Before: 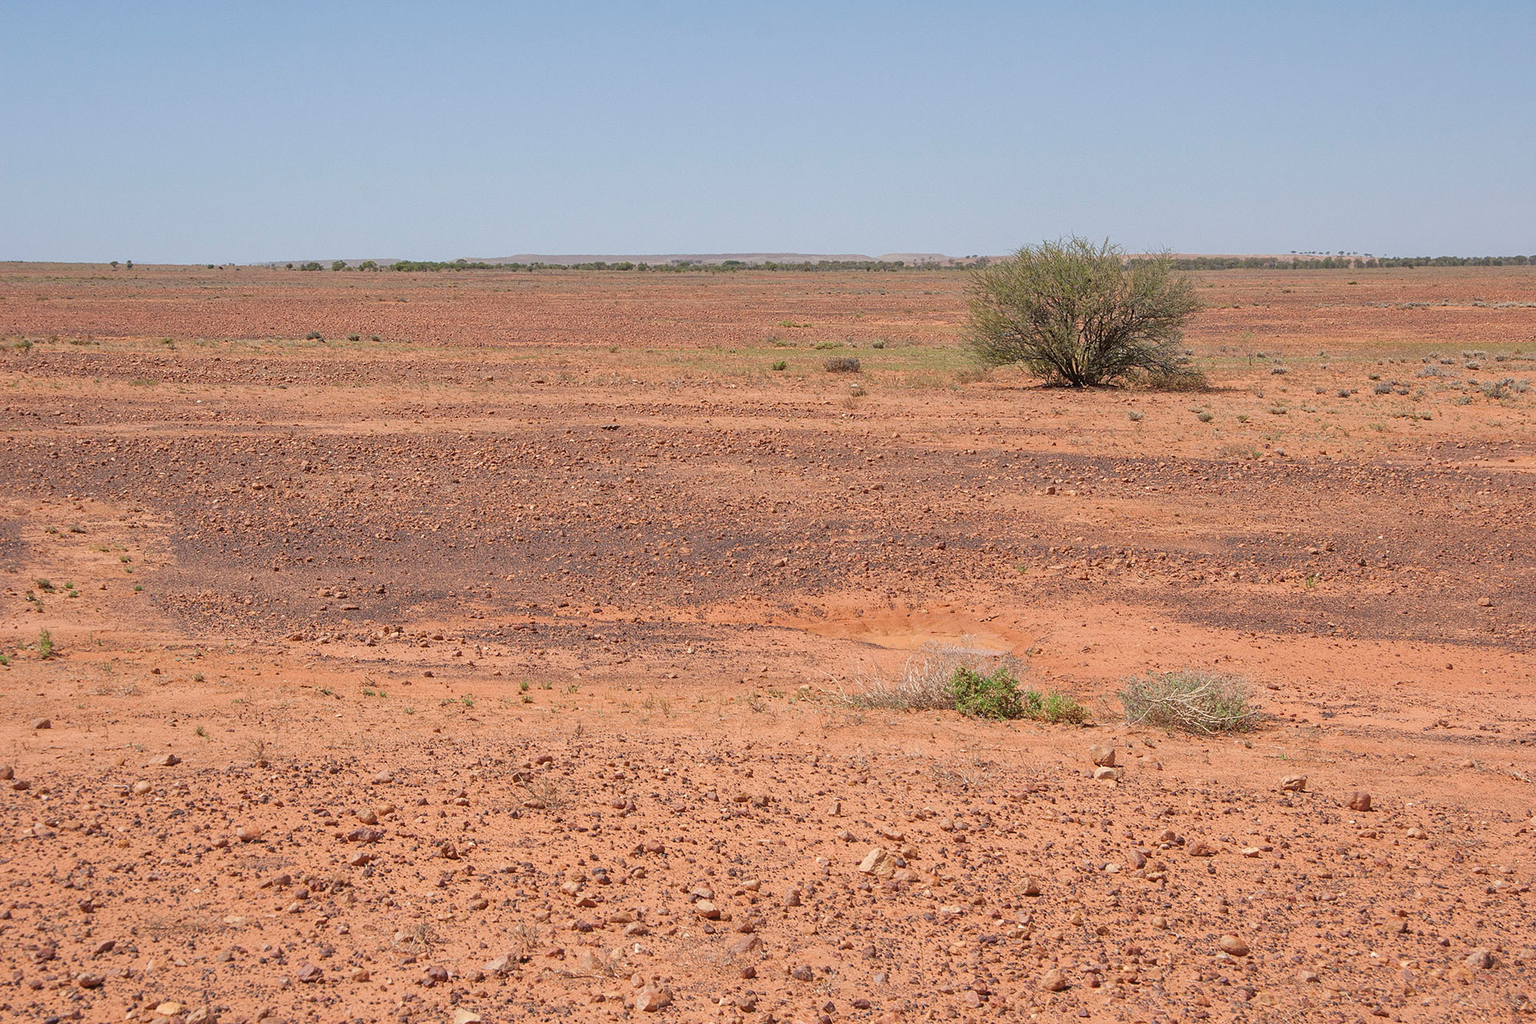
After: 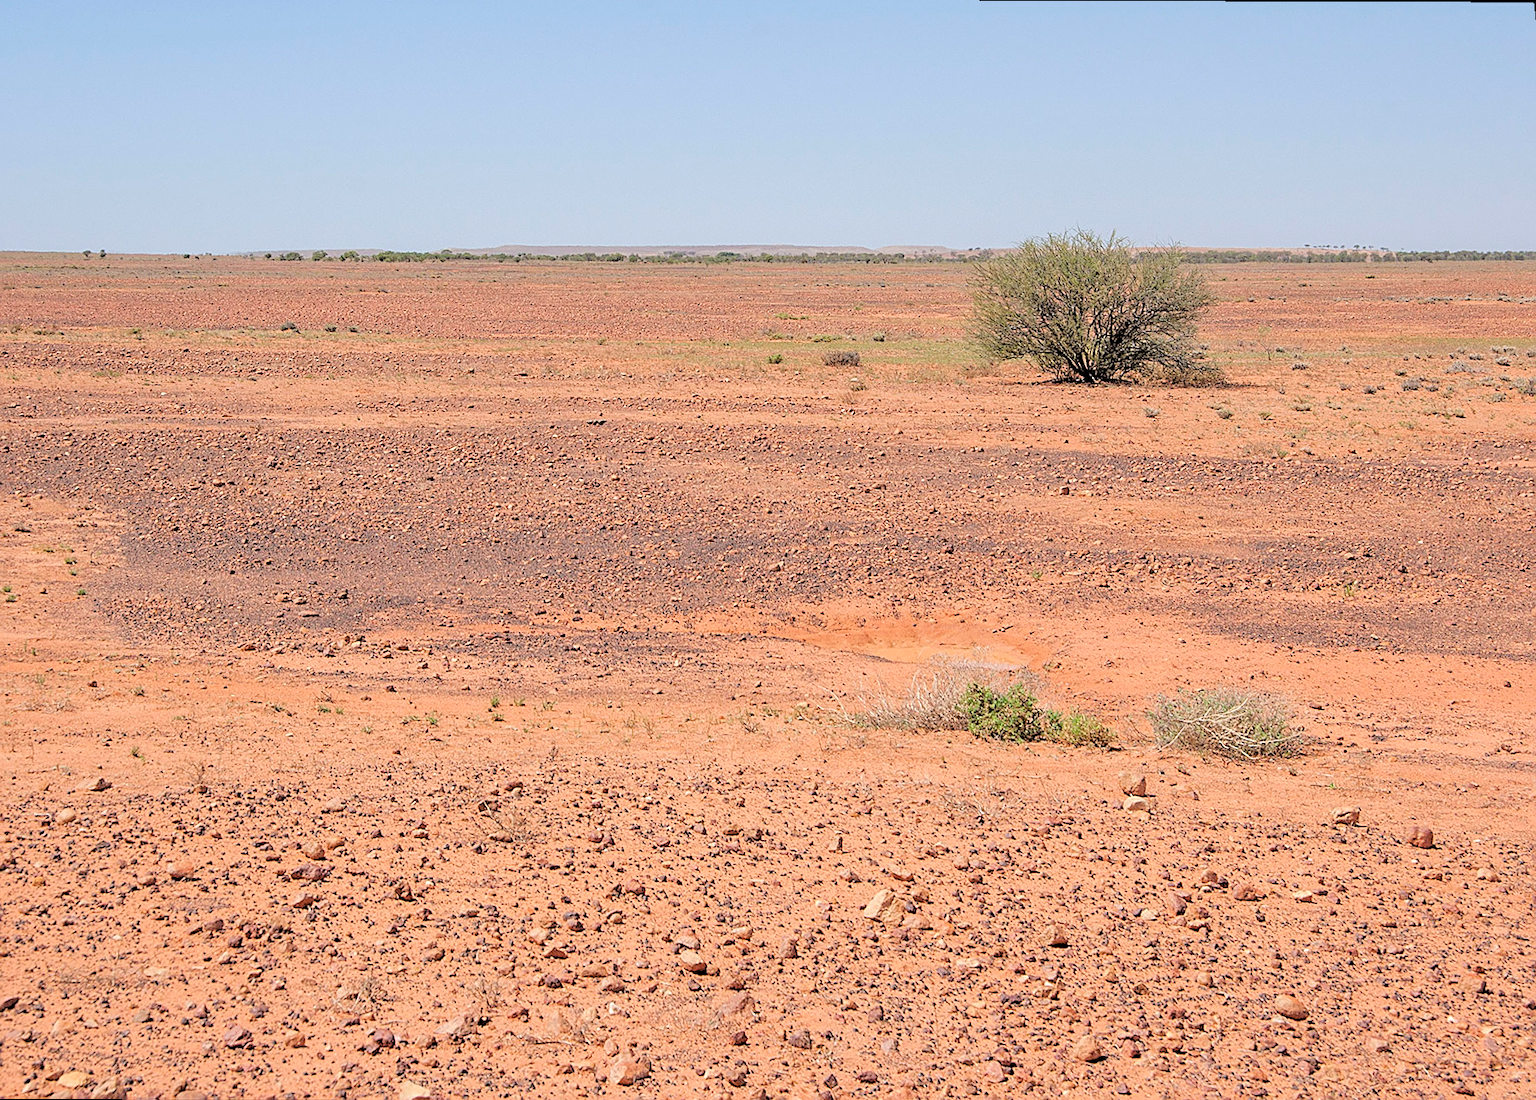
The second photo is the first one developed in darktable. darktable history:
rotate and perspective: rotation 0.215°, lens shift (vertical) -0.139, crop left 0.069, crop right 0.939, crop top 0.002, crop bottom 0.996
rgb levels: levels [[0.027, 0.429, 0.996], [0, 0.5, 1], [0, 0.5, 1]]
levels: mode automatic, black 0.023%, white 99.97%, levels [0.062, 0.494, 0.925]
sharpen: on, module defaults
